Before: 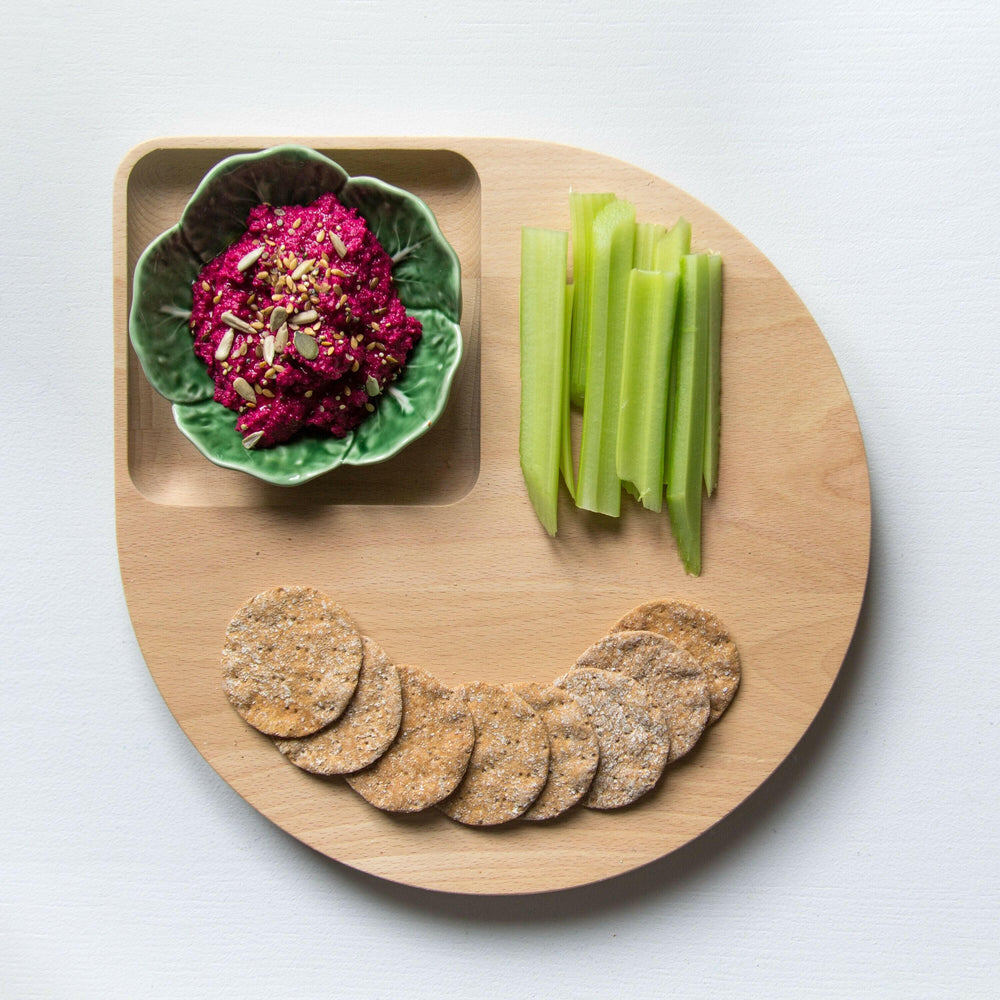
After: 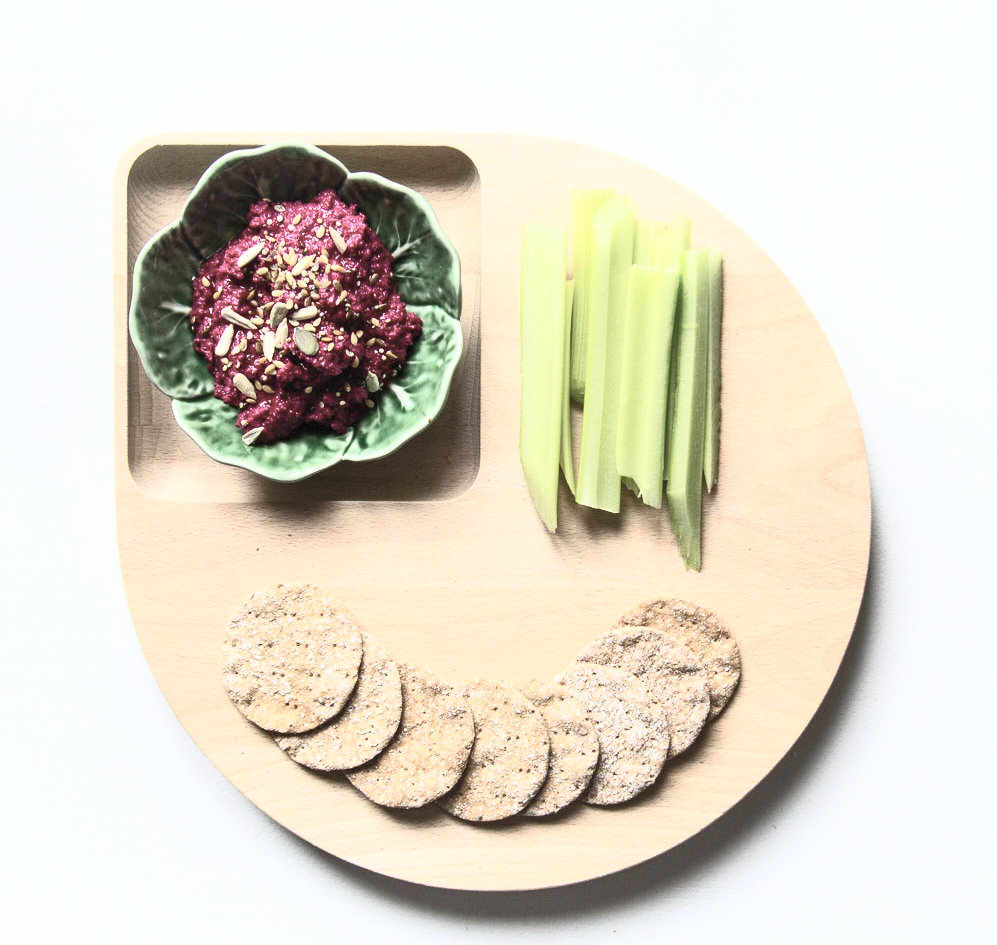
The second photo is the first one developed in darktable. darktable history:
contrast brightness saturation: contrast 0.57, brightness 0.57, saturation -0.34
crop: top 0.448%, right 0.264%, bottom 5.045%
shadows and highlights: shadows 30.86, highlights 0, soften with gaussian
